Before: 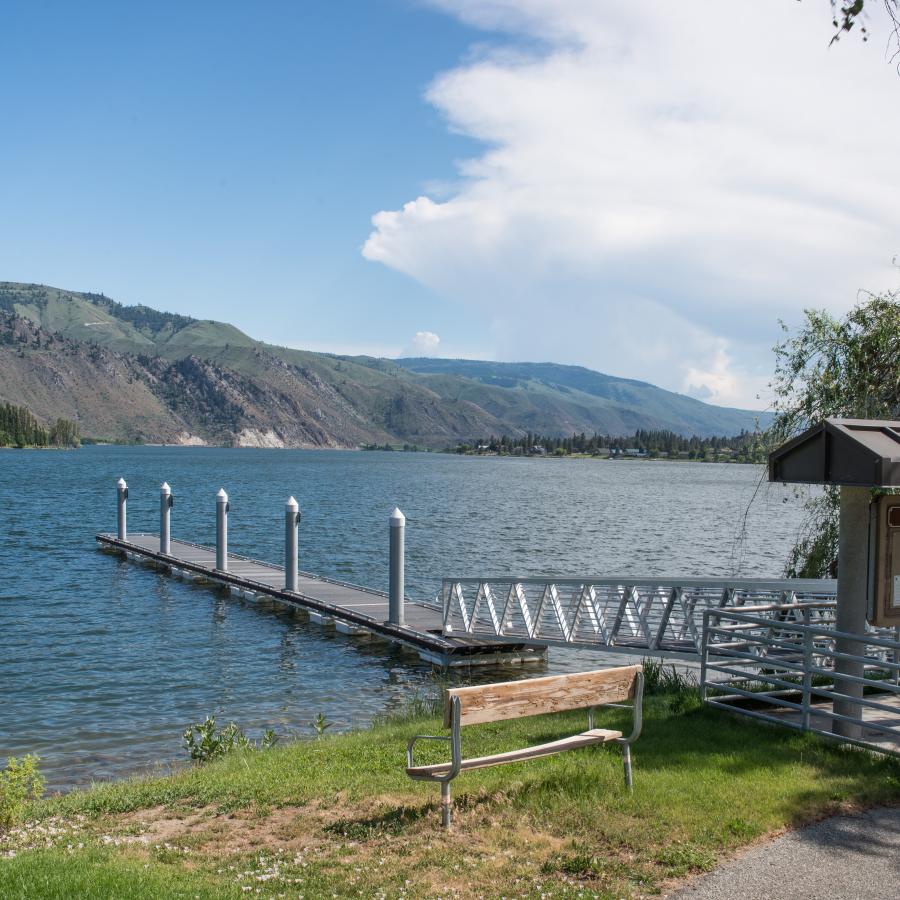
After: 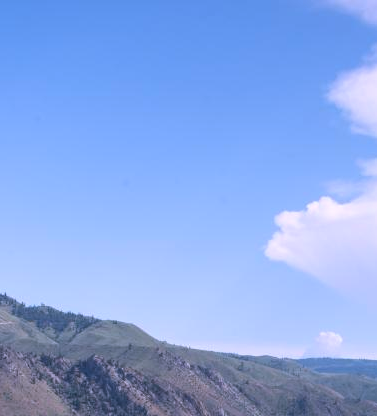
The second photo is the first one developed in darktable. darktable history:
white balance: red 1.042, blue 1.17
crop and rotate: left 10.817%, top 0.062%, right 47.194%, bottom 53.626%
